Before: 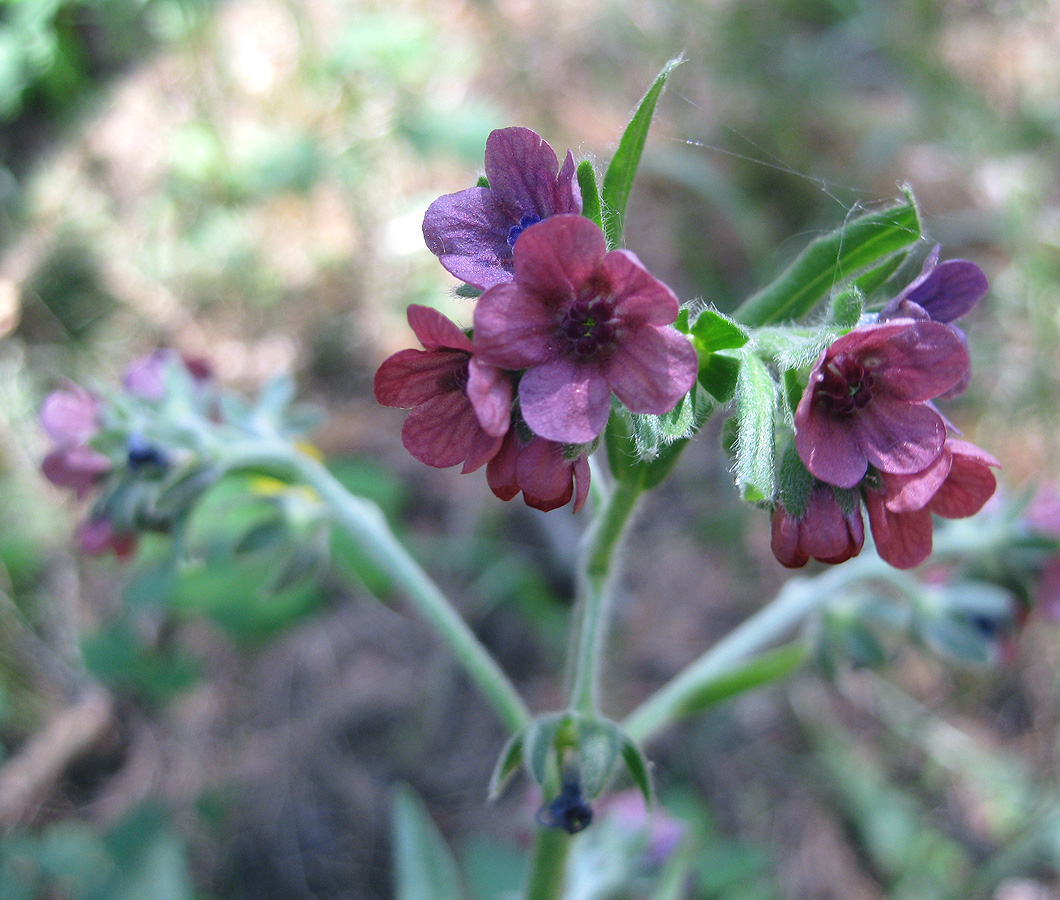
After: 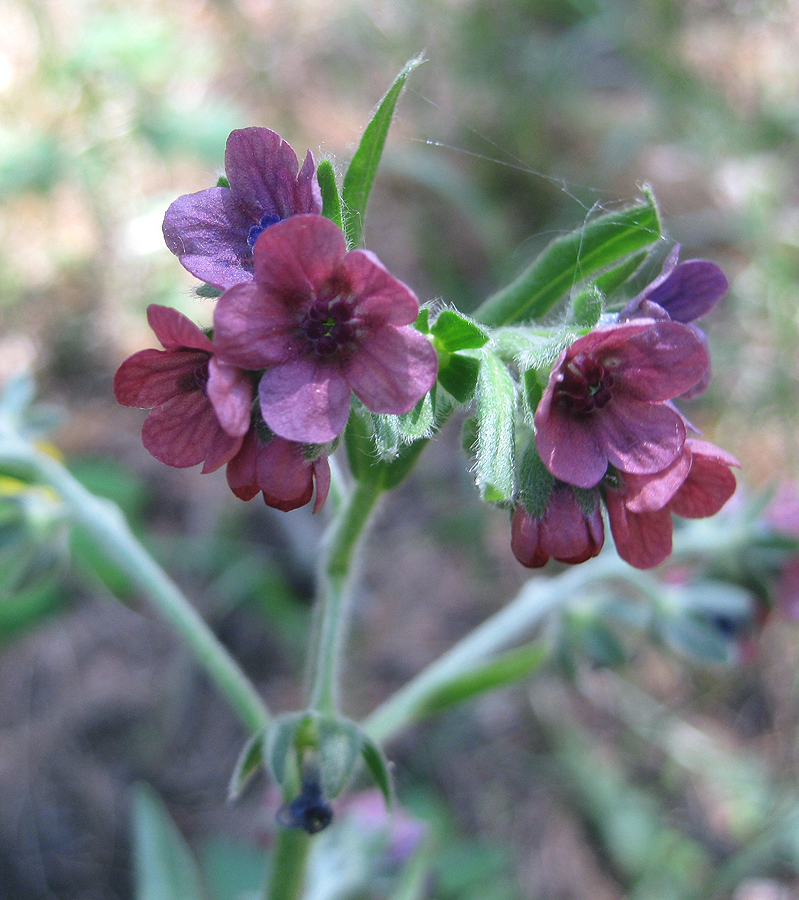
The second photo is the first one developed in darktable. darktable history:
haze removal: strength -0.05
crop and rotate: left 24.6%
